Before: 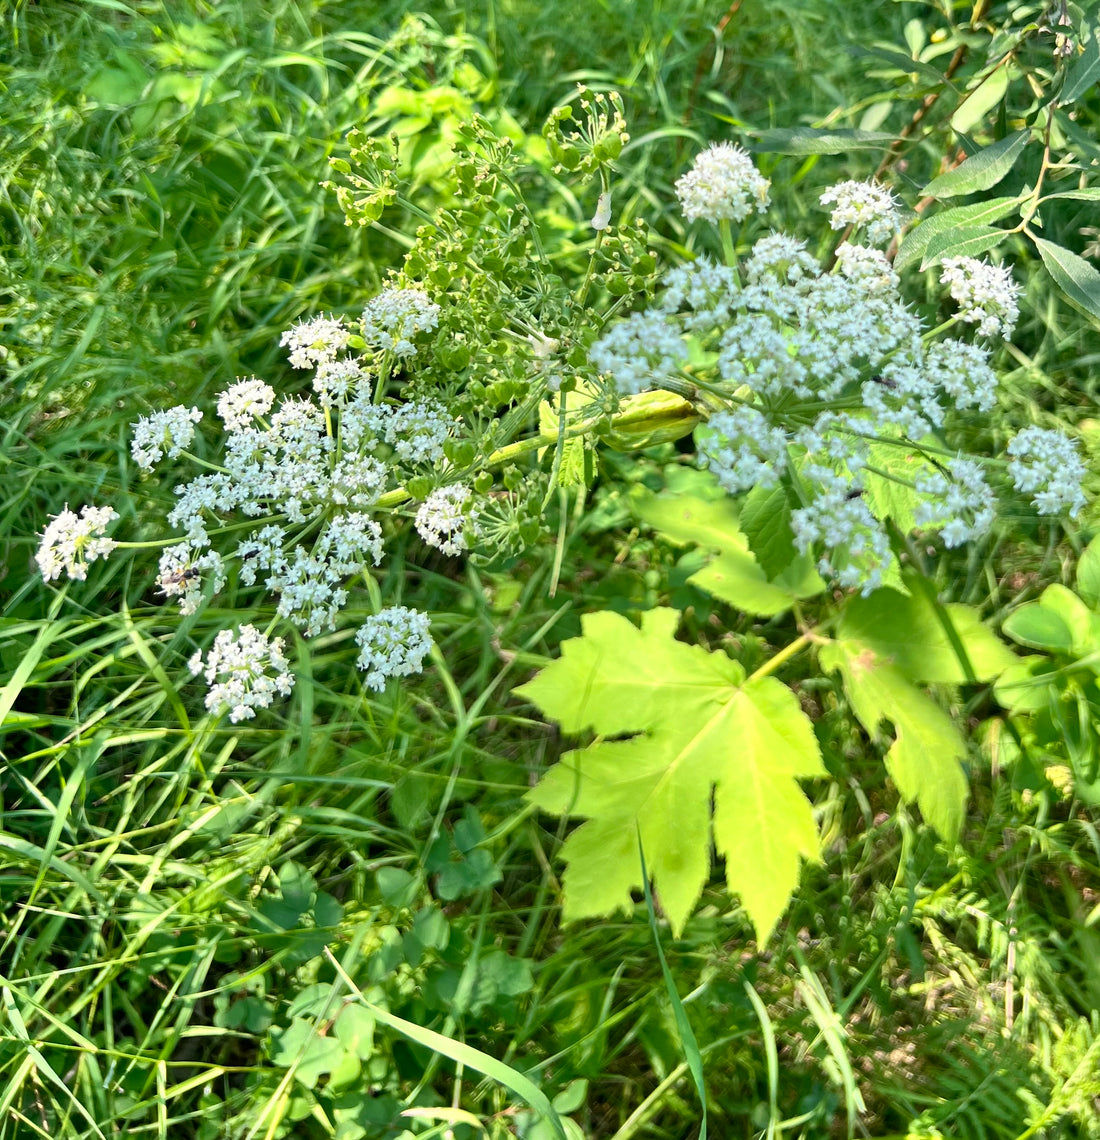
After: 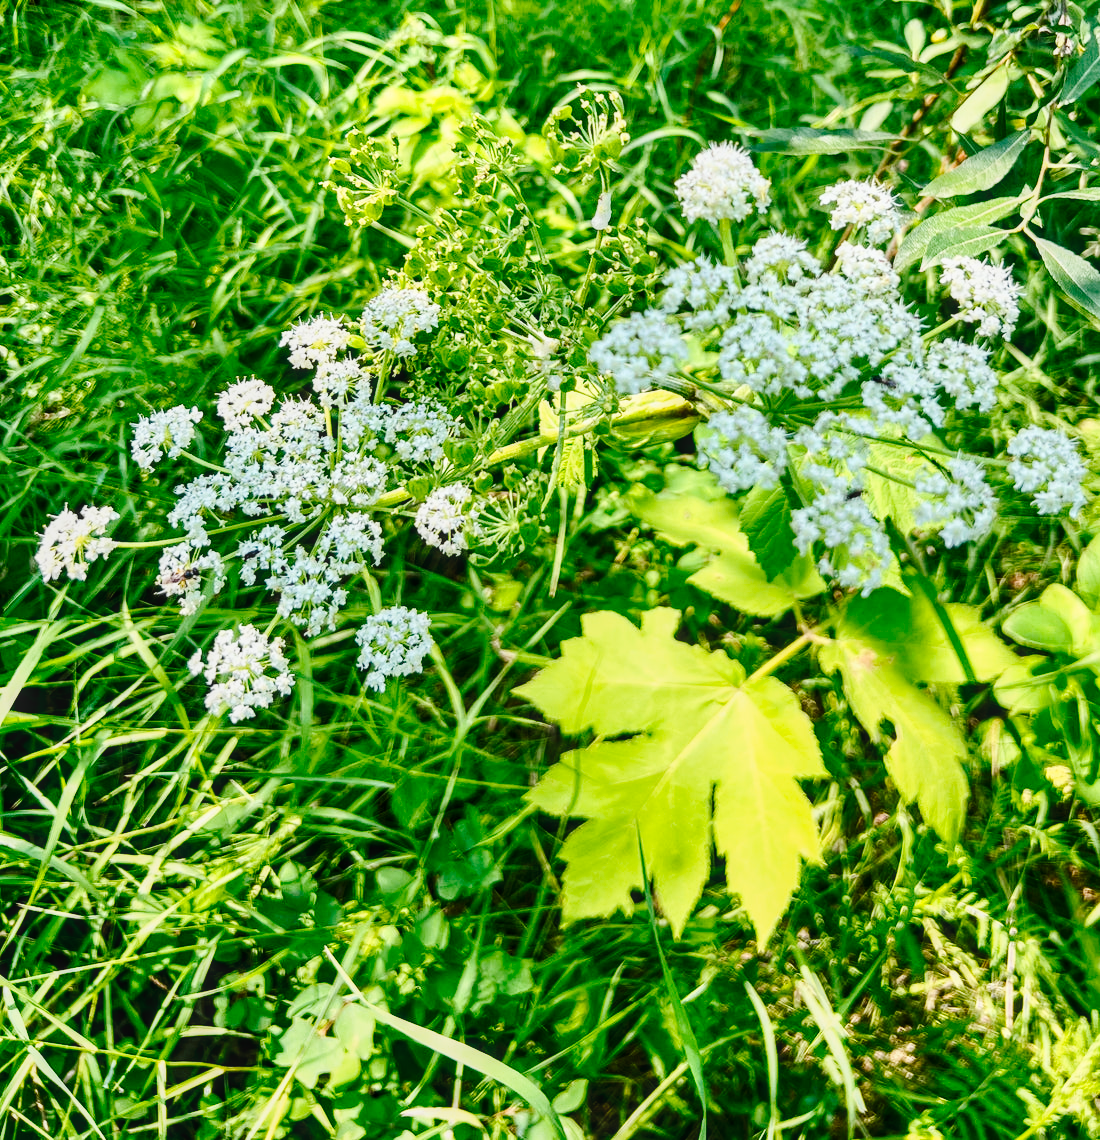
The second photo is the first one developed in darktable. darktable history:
tone curve: curves: ch0 [(0, 0.026) (0.104, 0.1) (0.233, 0.262) (0.398, 0.507) (0.498, 0.621) (0.65, 0.757) (0.835, 0.883) (1, 0.961)]; ch1 [(0, 0) (0.346, 0.307) (0.408, 0.369) (0.453, 0.457) (0.482, 0.476) (0.502, 0.498) (0.521, 0.507) (0.553, 0.554) (0.638, 0.646) (0.693, 0.727) (1, 1)]; ch2 [(0, 0) (0.366, 0.337) (0.434, 0.46) (0.485, 0.494) (0.5, 0.494) (0.511, 0.508) (0.537, 0.55) (0.579, 0.599) (0.663, 0.67) (1, 1)], preserve colors none
contrast brightness saturation: contrast 0.117, brightness -0.12, saturation 0.2
local contrast: on, module defaults
